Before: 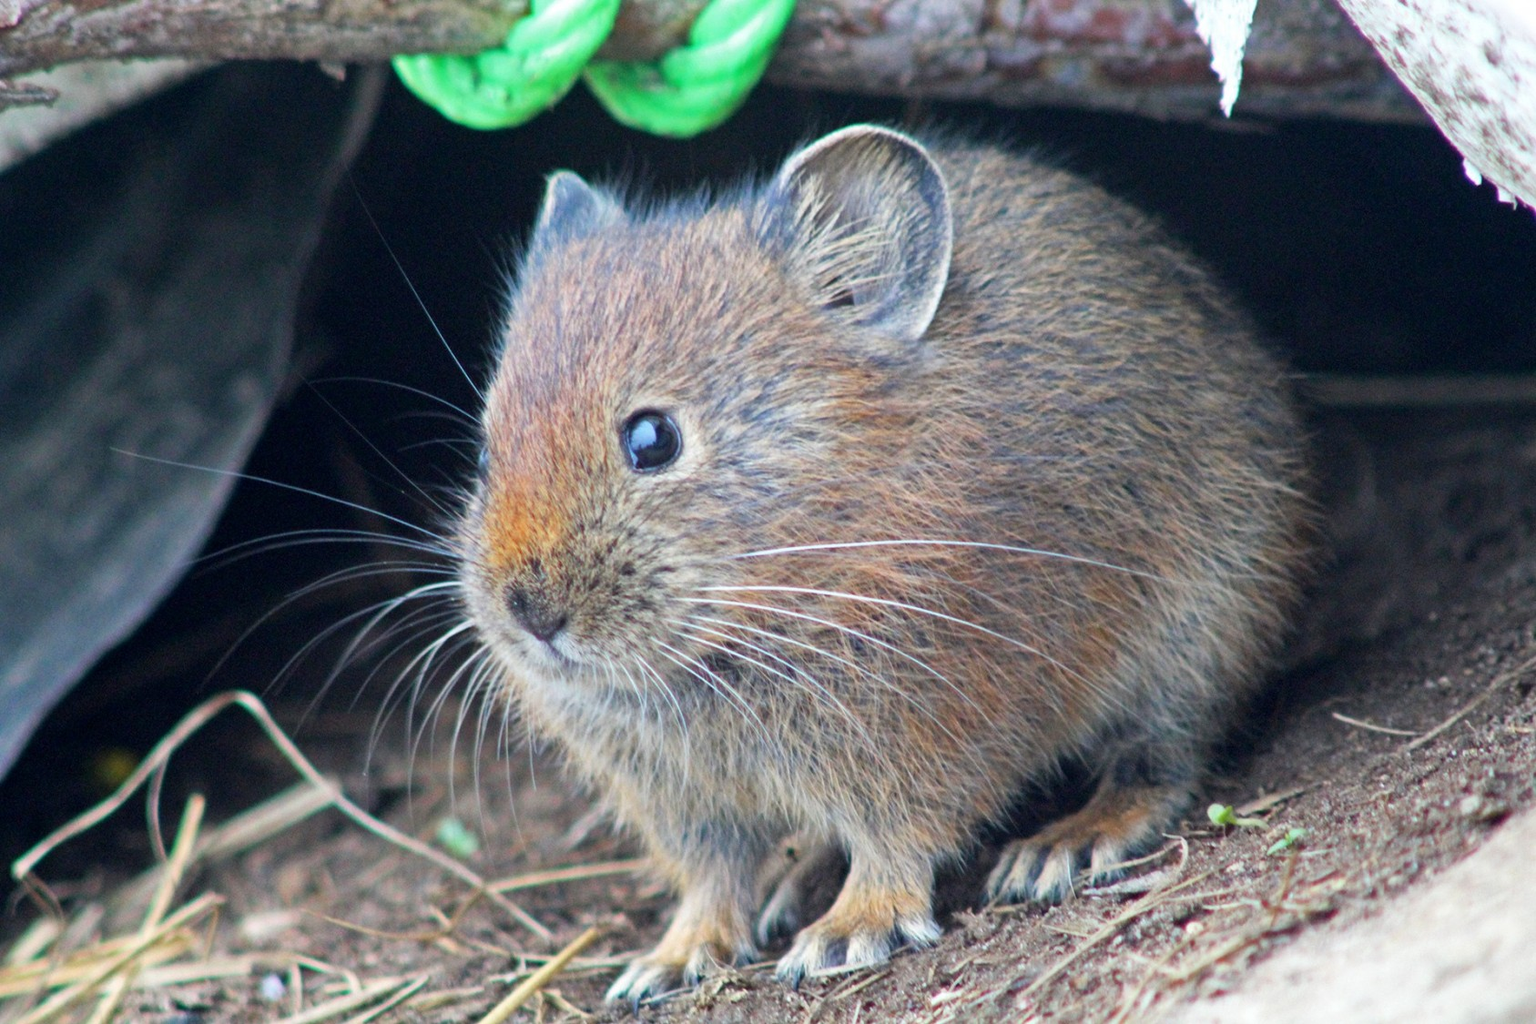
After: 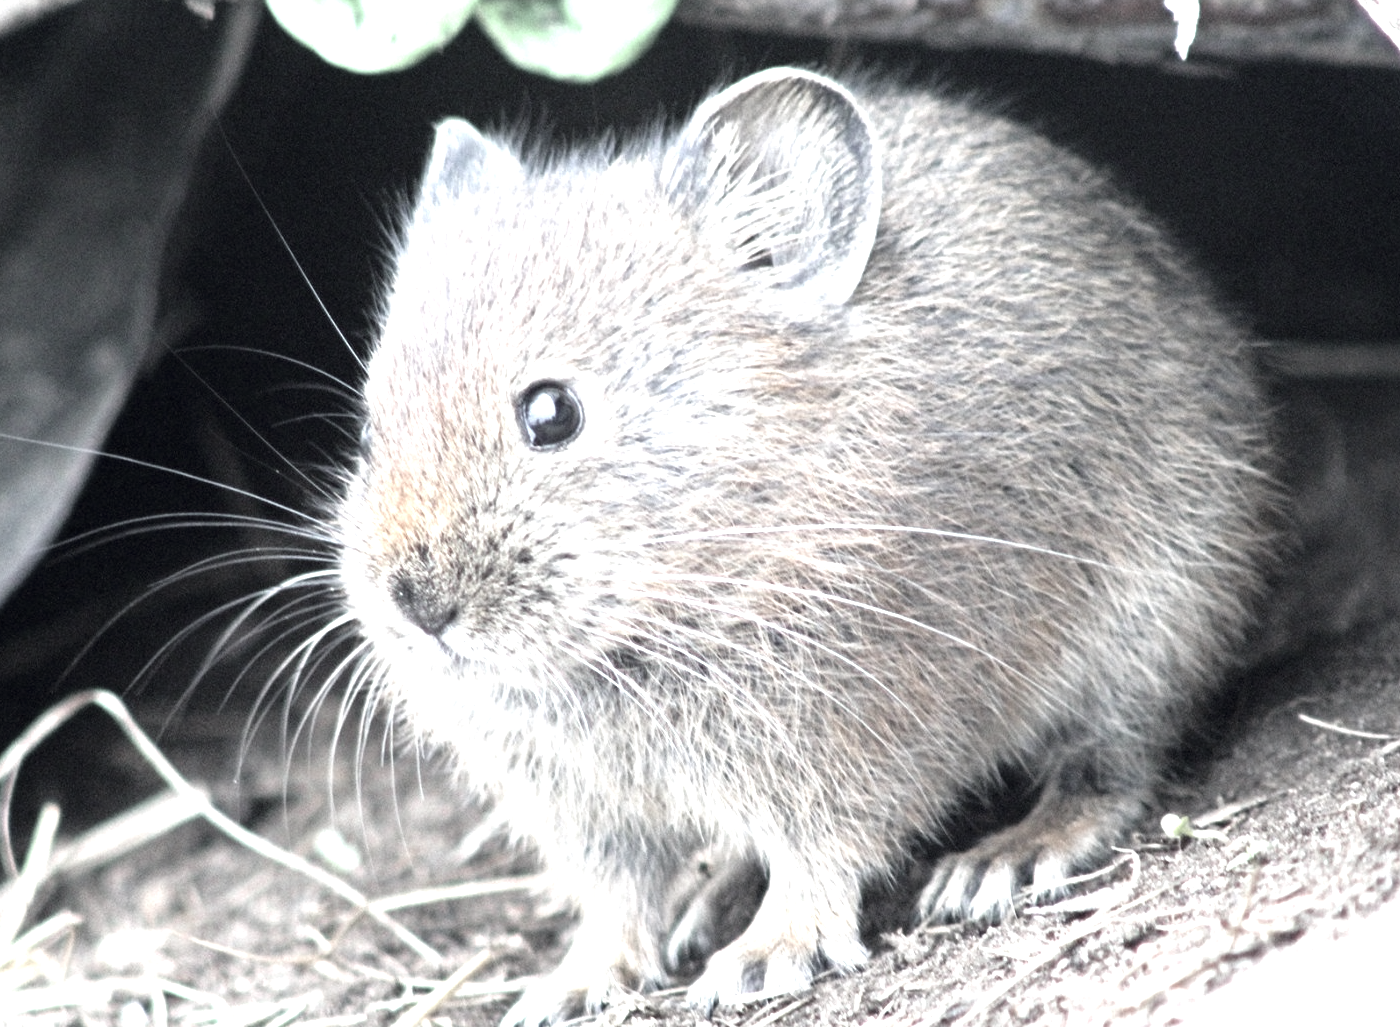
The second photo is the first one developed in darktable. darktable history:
color correction: highlights b* -0.044, saturation 0.25
crop: left 9.81%, top 6.206%, right 7.148%, bottom 2.446%
exposure: black level correction 0, exposure 1.001 EV, compensate highlight preservation false
tone equalizer: -8 EV -0.443 EV, -7 EV -0.403 EV, -6 EV -0.328 EV, -5 EV -0.223 EV, -3 EV 0.237 EV, -2 EV 0.334 EV, -1 EV 0.397 EV, +0 EV 0.43 EV, mask exposure compensation -0.486 EV
